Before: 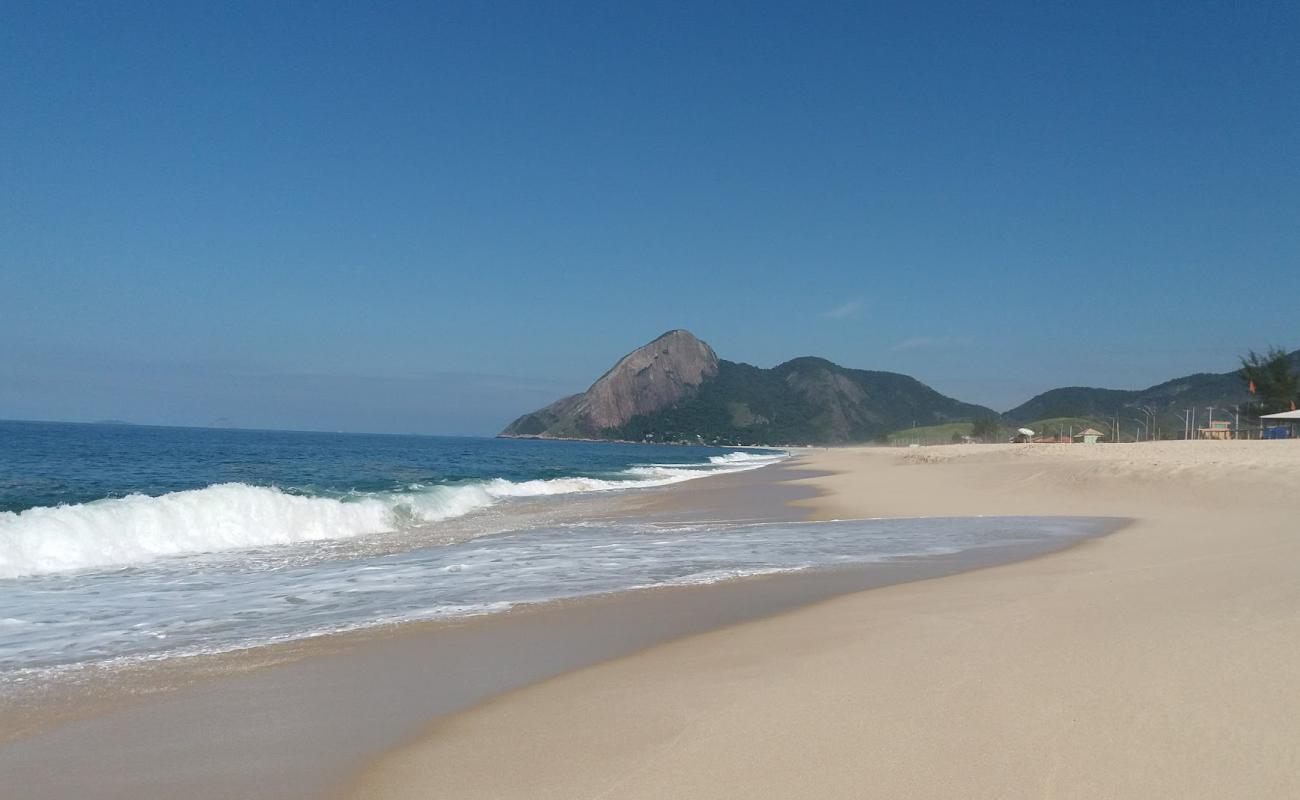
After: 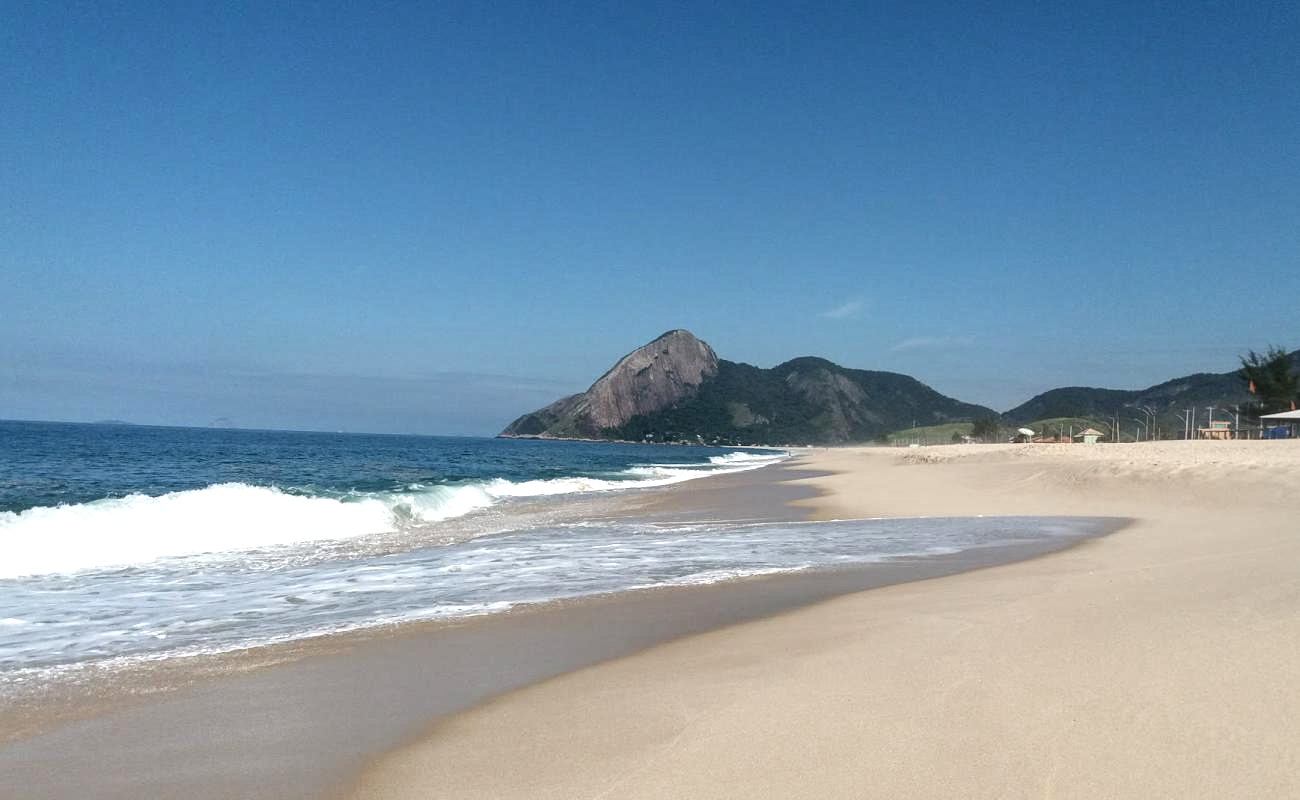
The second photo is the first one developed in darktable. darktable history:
local contrast: highlights 61%, detail 143%, midtone range 0.434
tone equalizer: -8 EV -0.401 EV, -7 EV -0.362 EV, -6 EV -0.372 EV, -5 EV -0.24 EV, -3 EV 0.227 EV, -2 EV 0.358 EV, -1 EV 0.406 EV, +0 EV 0.409 EV, edges refinement/feathering 500, mask exposure compensation -1.57 EV, preserve details no
